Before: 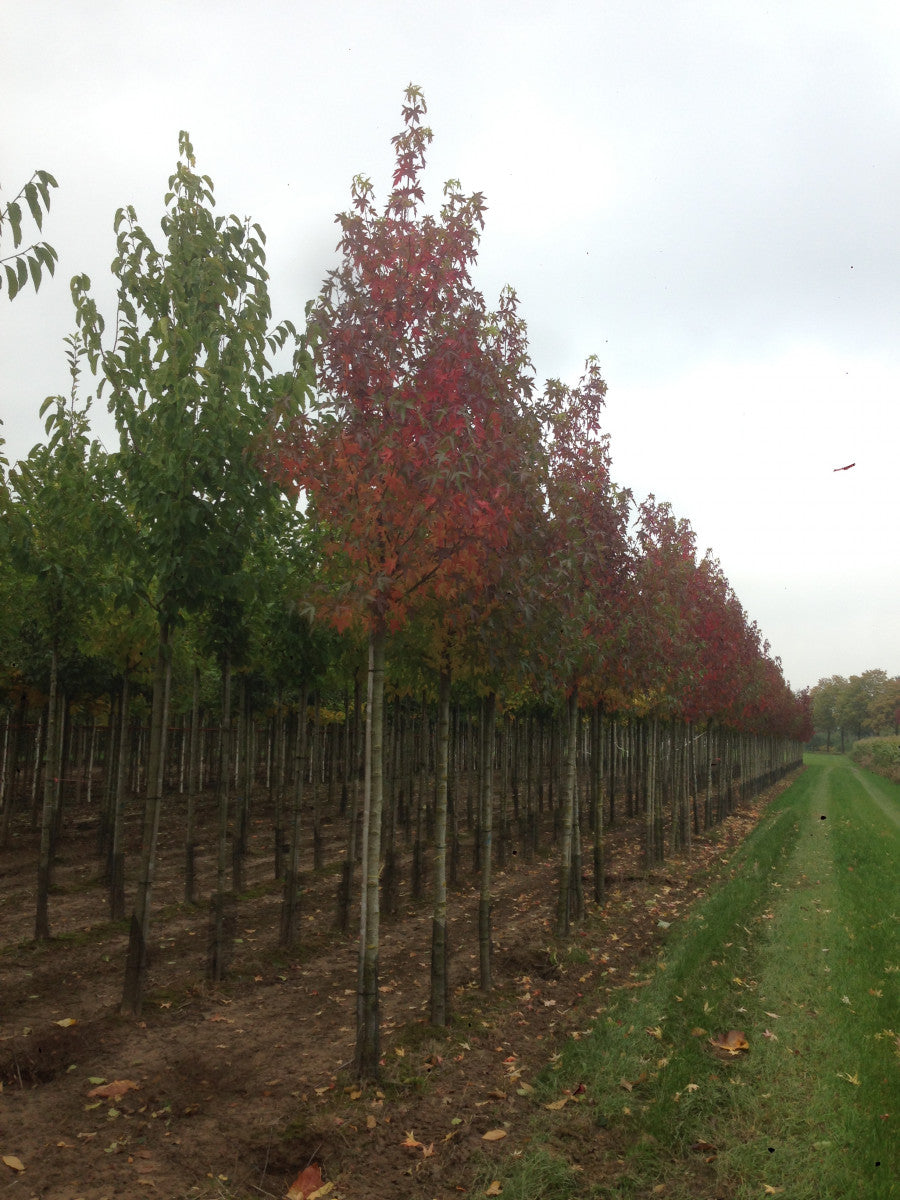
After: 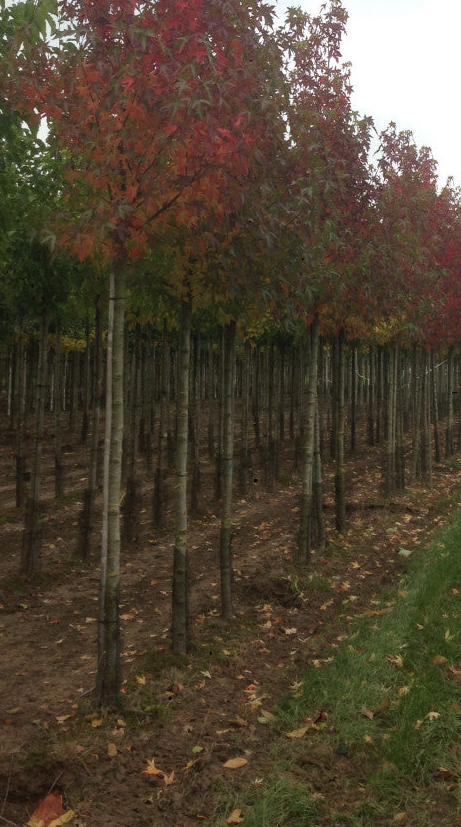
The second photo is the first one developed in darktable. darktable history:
crop and rotate: left 28.822%, top 31.041%, right 19.857%
